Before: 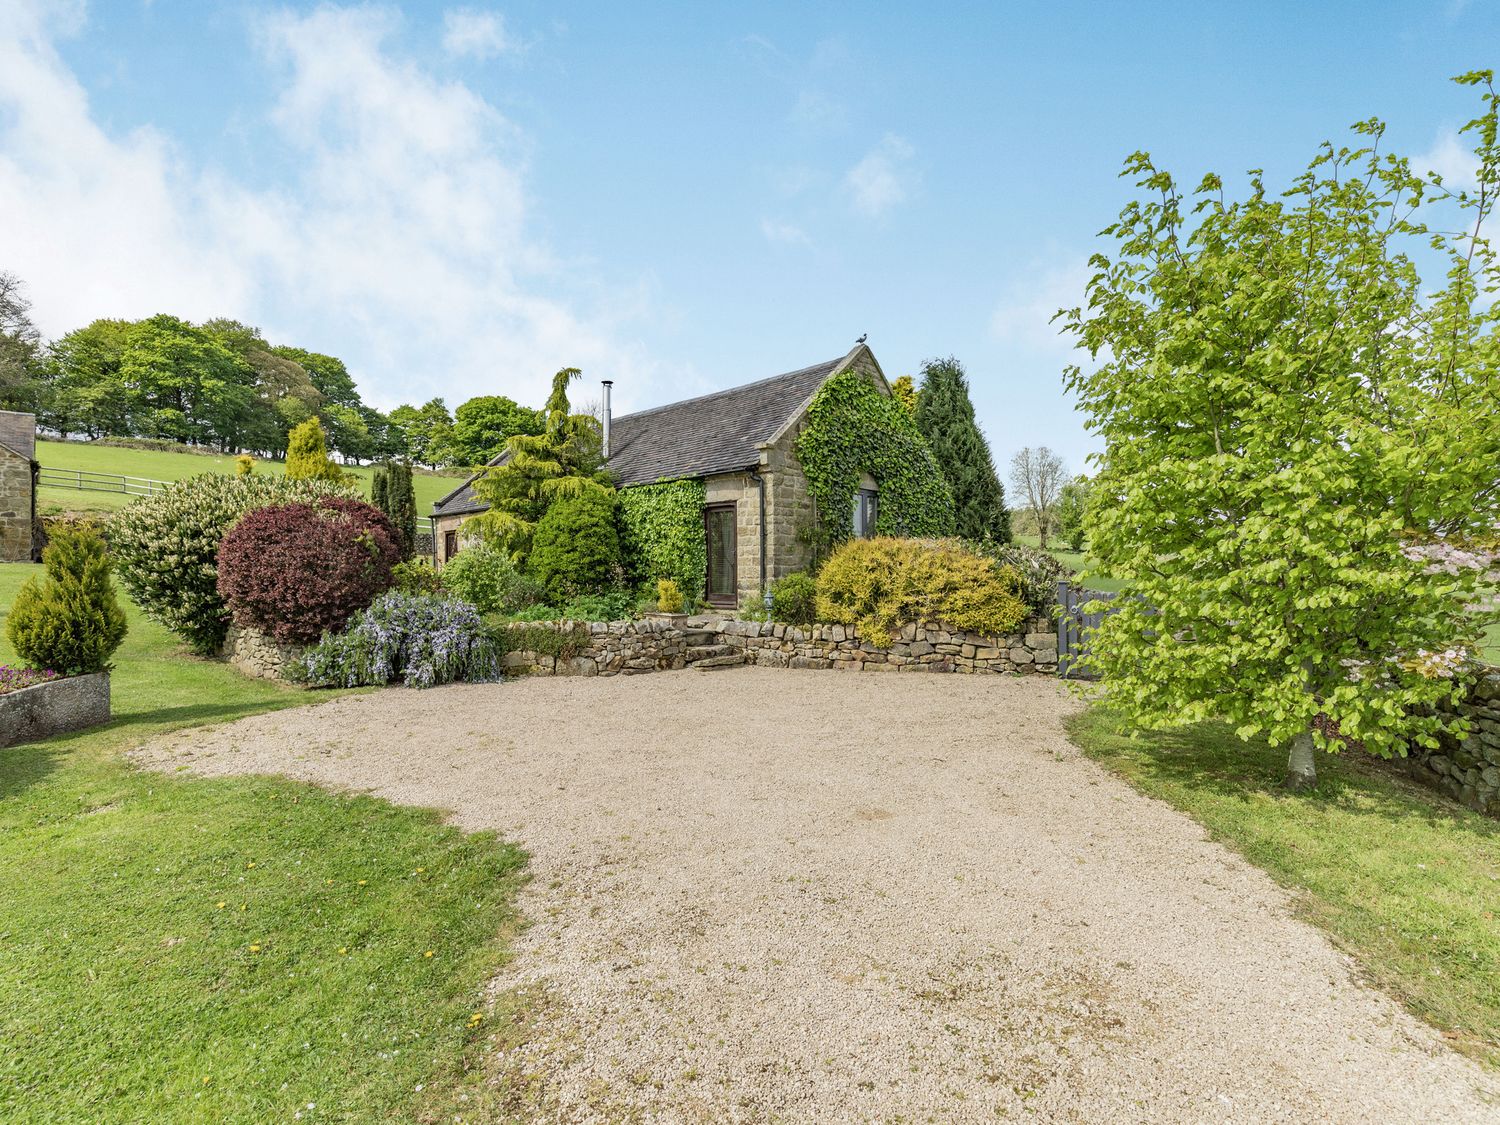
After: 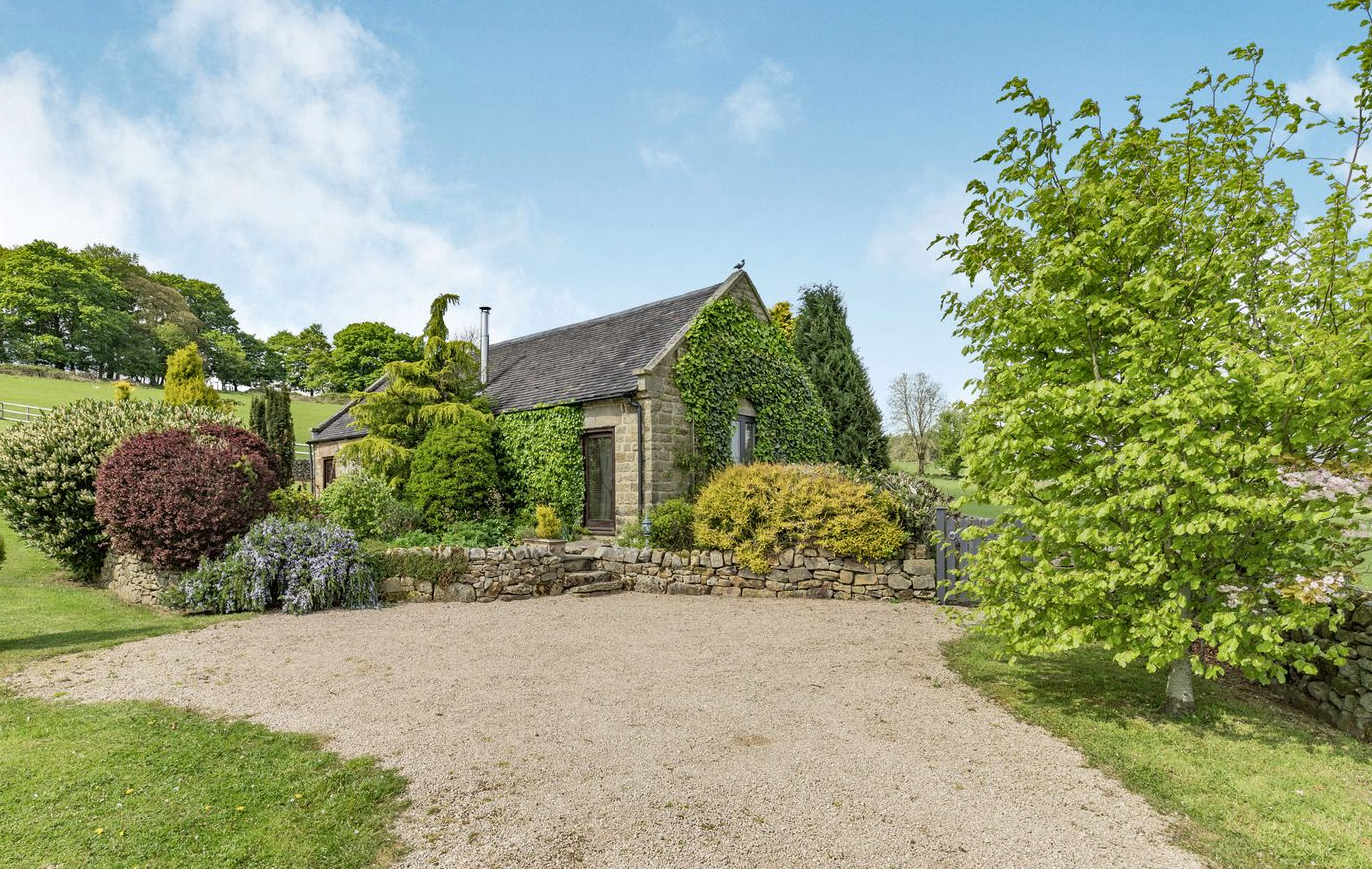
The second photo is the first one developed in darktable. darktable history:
shadows and highlights: shadows 12, white point adjustment 1.2, soften with gaussian
crop: left 8.155%, top 6.611%, bottom 15.385%
